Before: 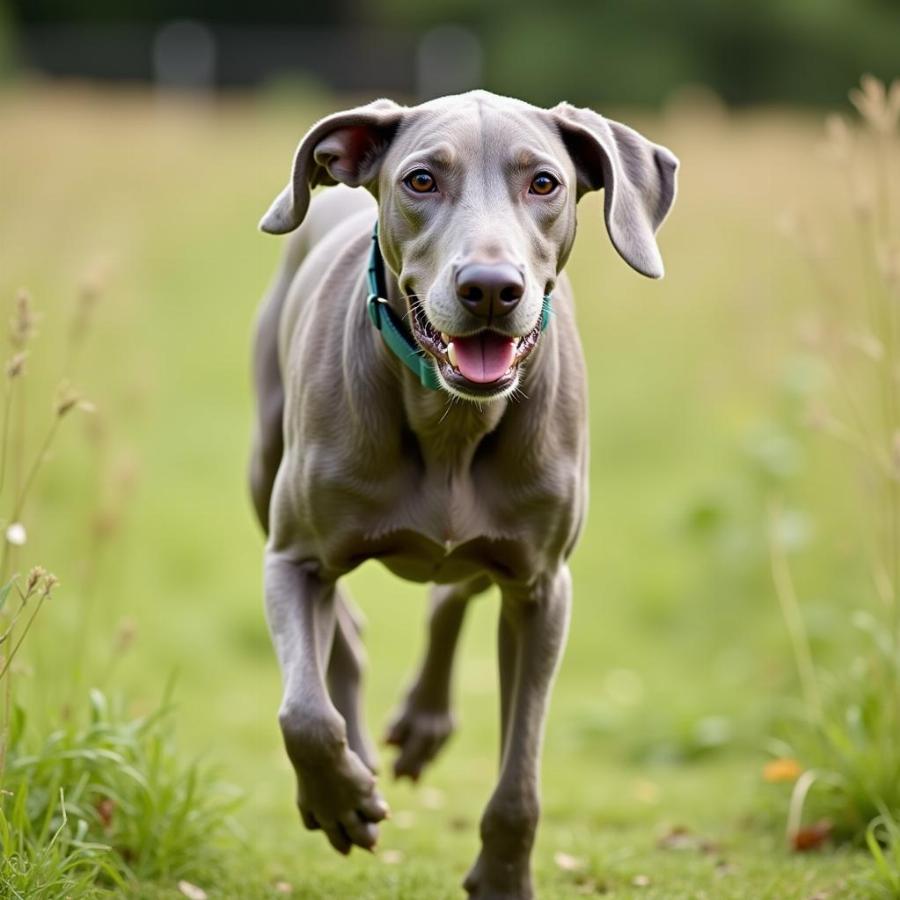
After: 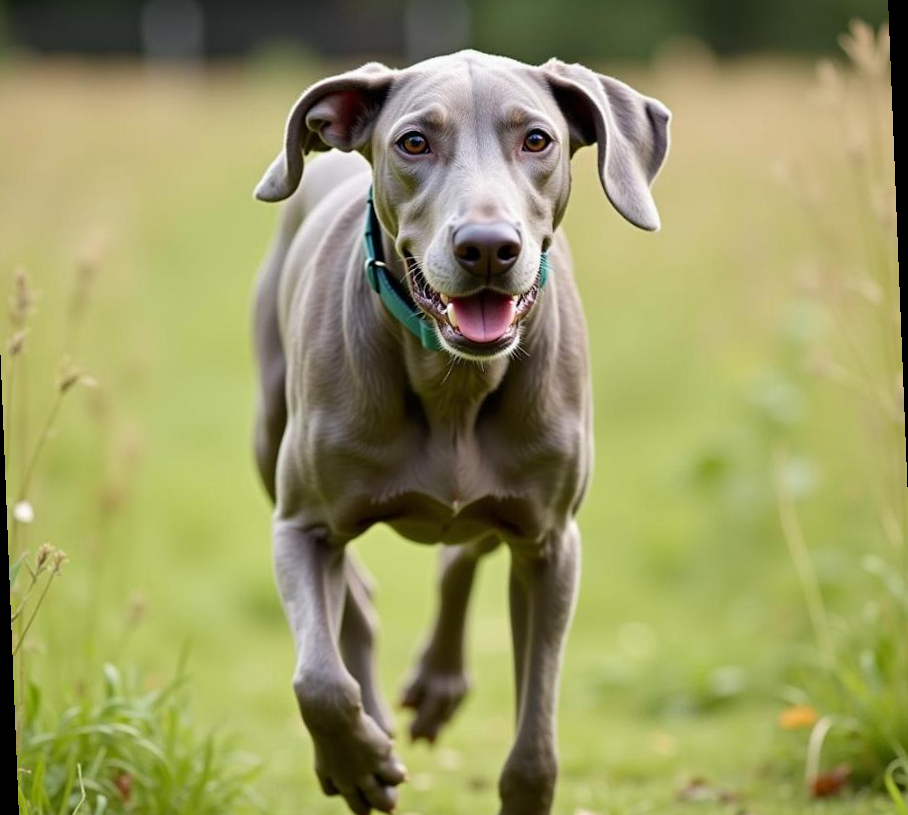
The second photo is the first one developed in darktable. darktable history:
crop: left 1.507%, top 6.147%, right 1.379%, bottom 6.637%
exposure: compensate highlight preservation false
rotate and perspective: rotation -2.29°, automatic cropping off
